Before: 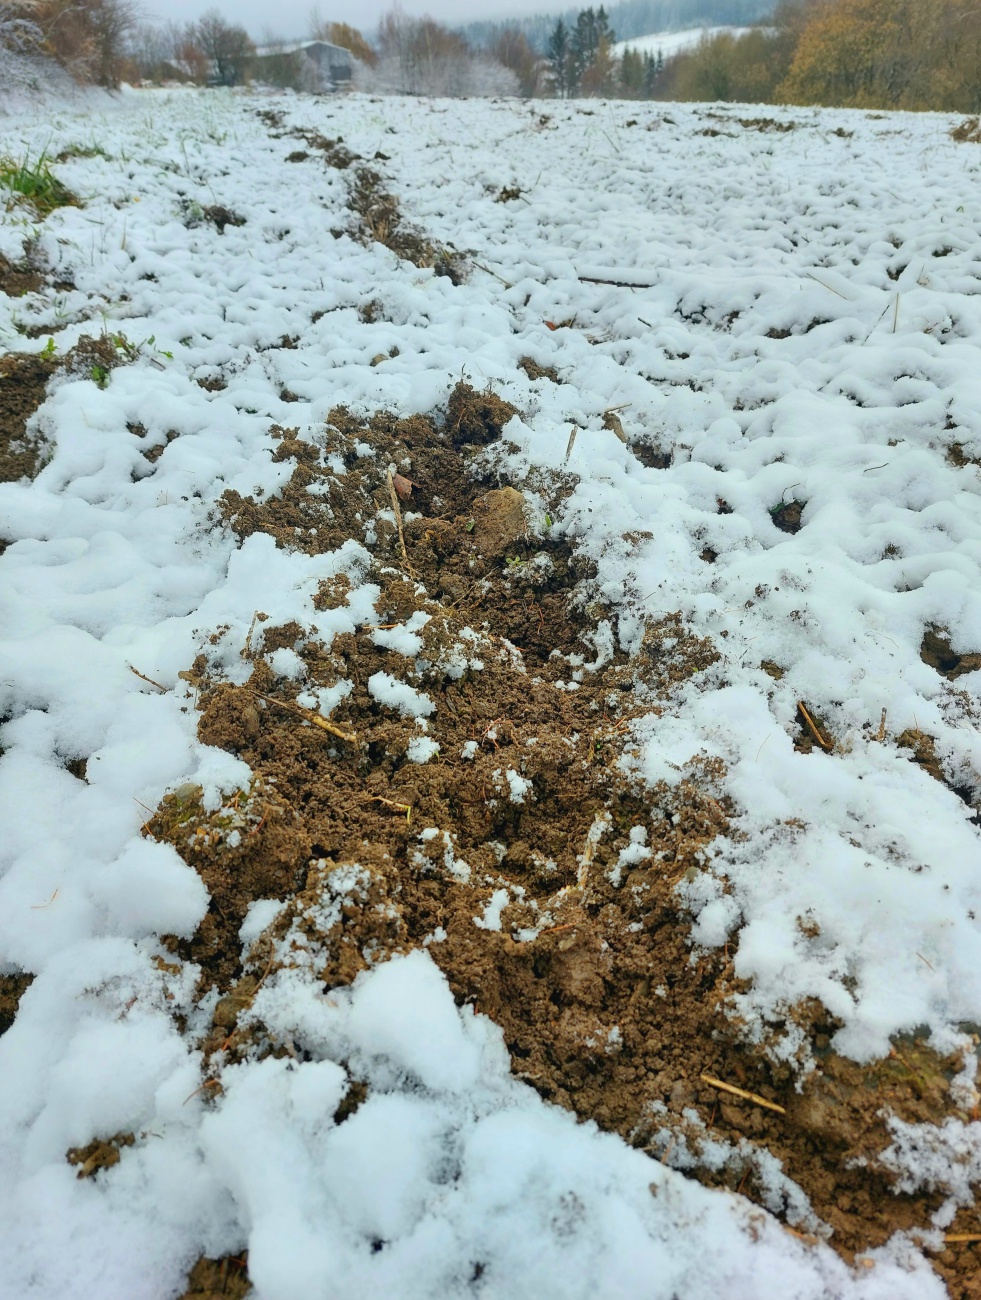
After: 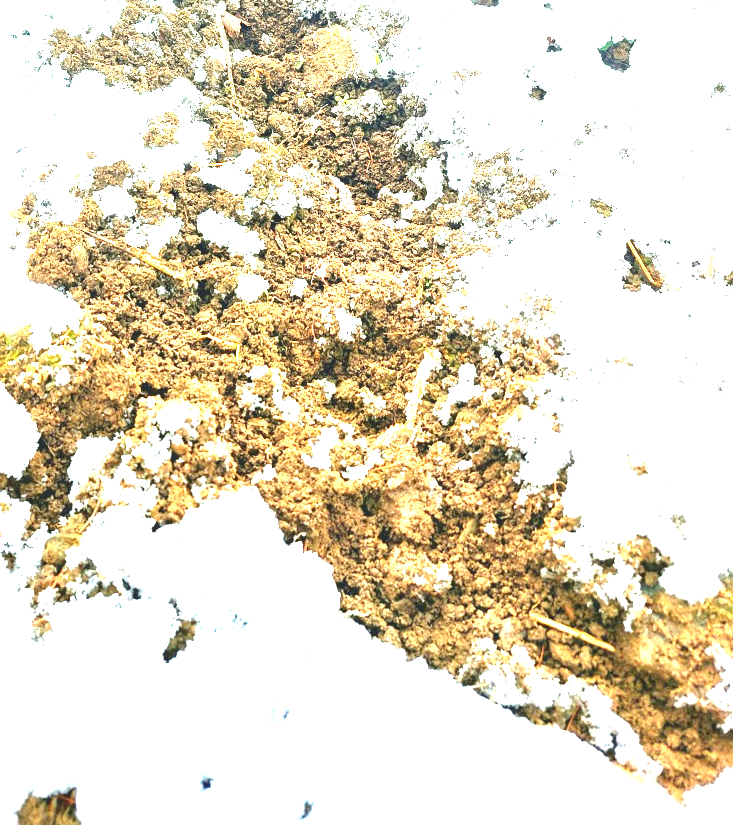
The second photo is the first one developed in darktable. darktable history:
local contrast: mode bilateral grid, contrast 10, coarseness 25, detail 115%, midtone range 0.2
crop and rotate: left 17.486%, top 35.595%, right 7.73%, bottom 0.9%
exposure: exposure 2.987 EV, compensate highlight preservation false
